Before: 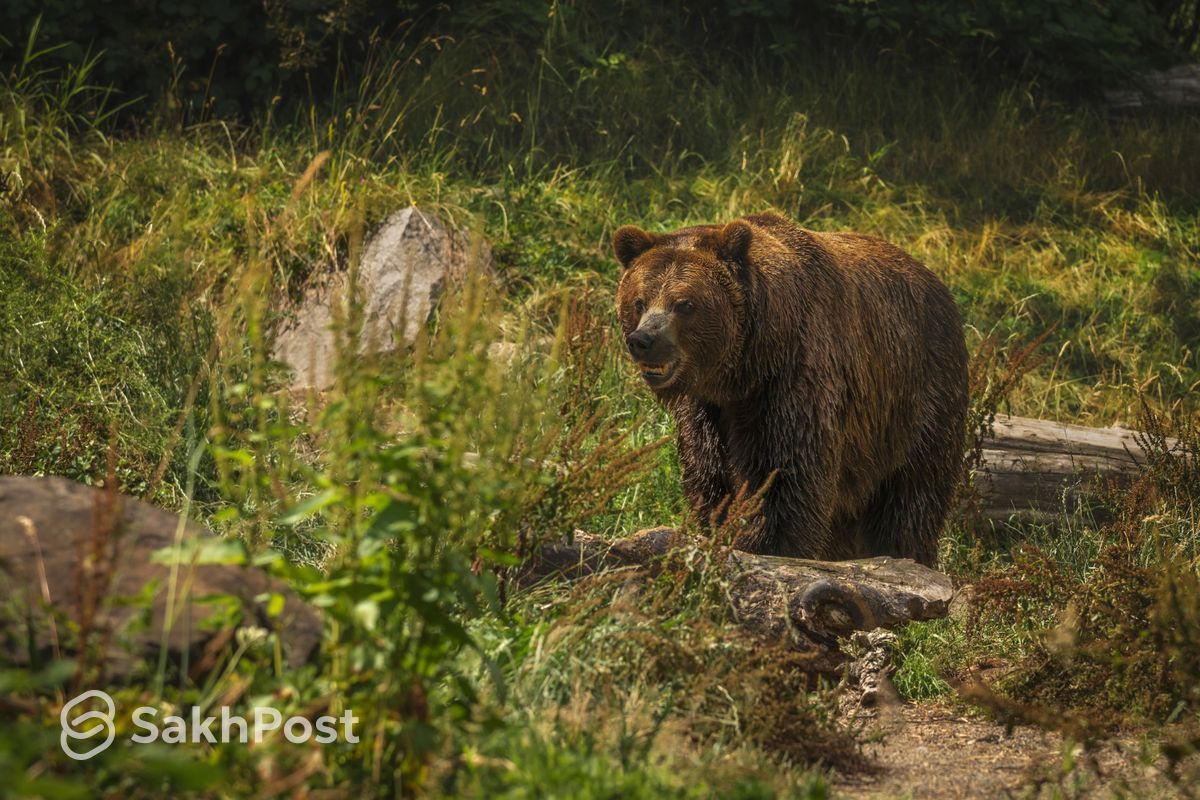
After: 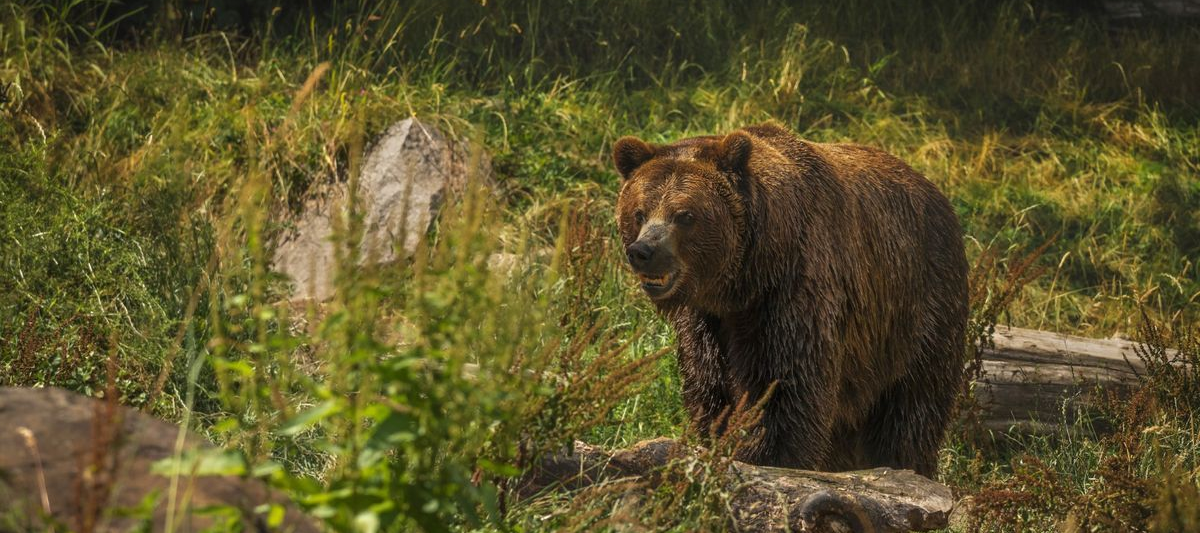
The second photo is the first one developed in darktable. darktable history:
crop: top 11.158%, bottom 22.136%
